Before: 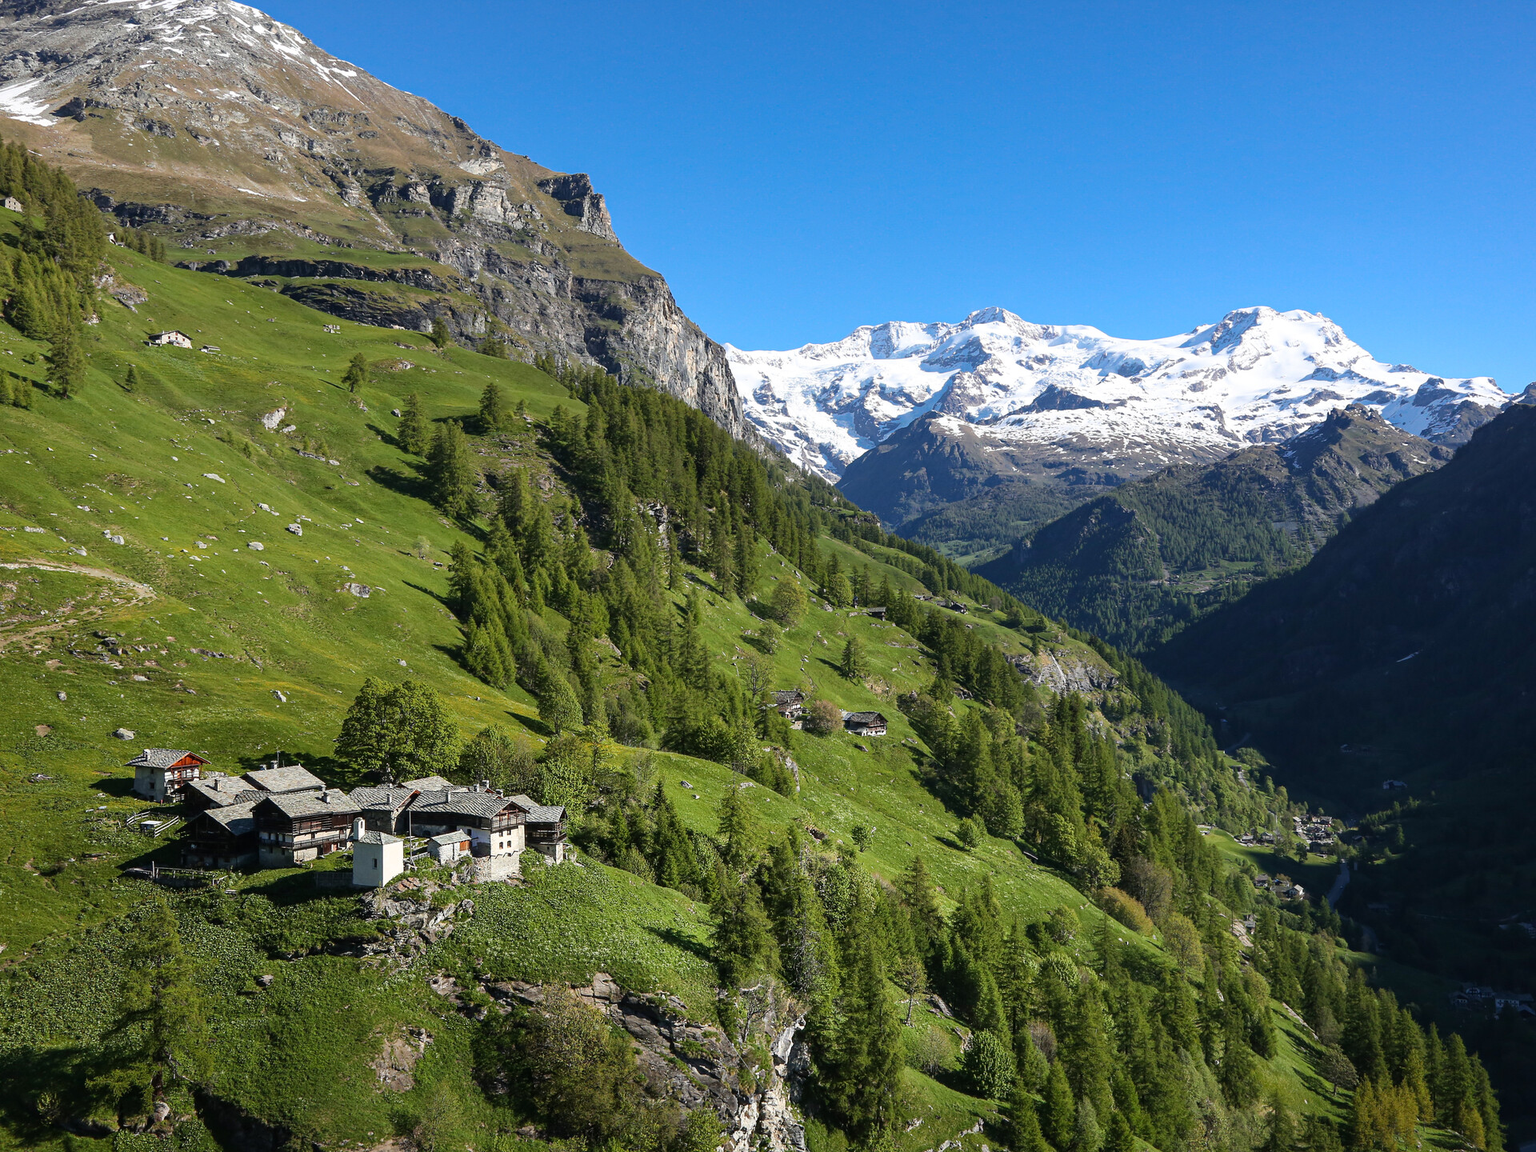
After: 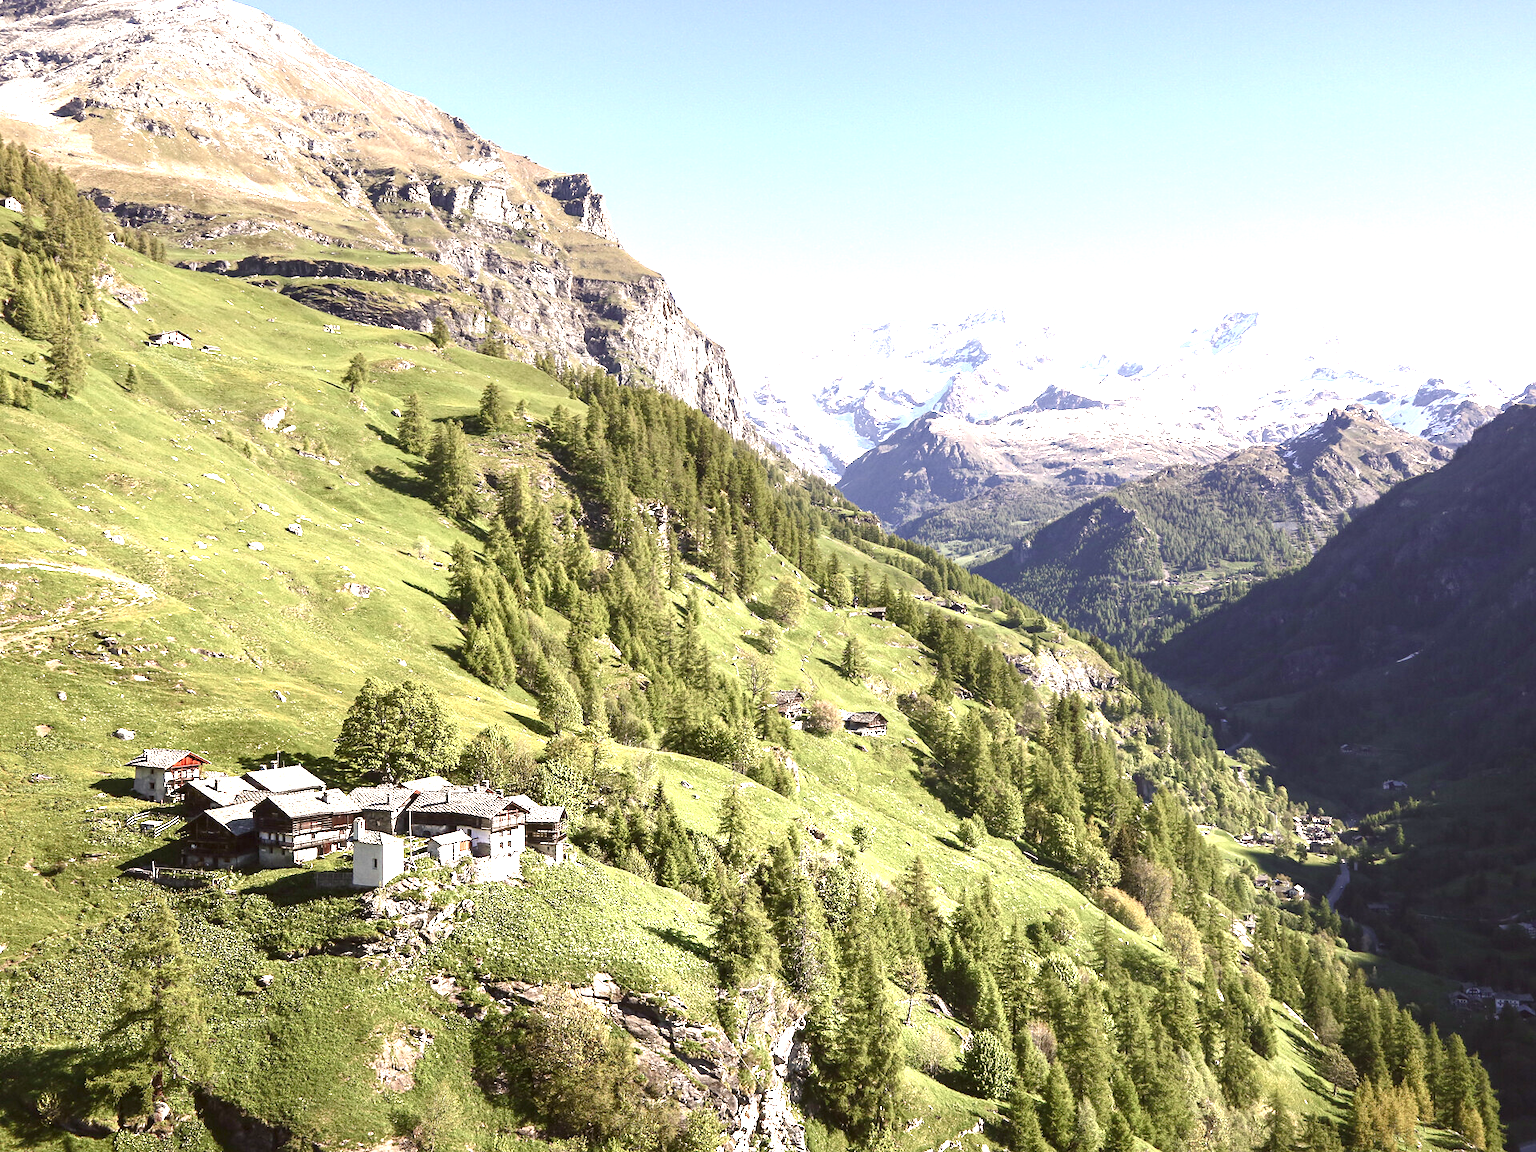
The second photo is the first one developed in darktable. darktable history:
color correction: highlights a* 6.52, highlights b* 7.77, shadows a* 5.94, shadows b* 7.02, saturation 0.928
exposure: black level correction 0, exposure 1.452 EV, compensate exposure bias true, compensate highlight preservation false
color balance rgb: linear chroma grading › shadows -1.662%, linear chroma grading › highlights -13.851%, linear chroma grading › global chroma -9.589%, linear chroma grading › mid-tones -9.714%, perceptual saturation grading › global saturation 0.695%, perceptual saturation grading › highlights -18.251%, perceptual saturation grading › mid-tones 7.129%, perceptual saturation grading › shadows 27.824%, perceptual brilliance grading › global brilliance 2.547%
